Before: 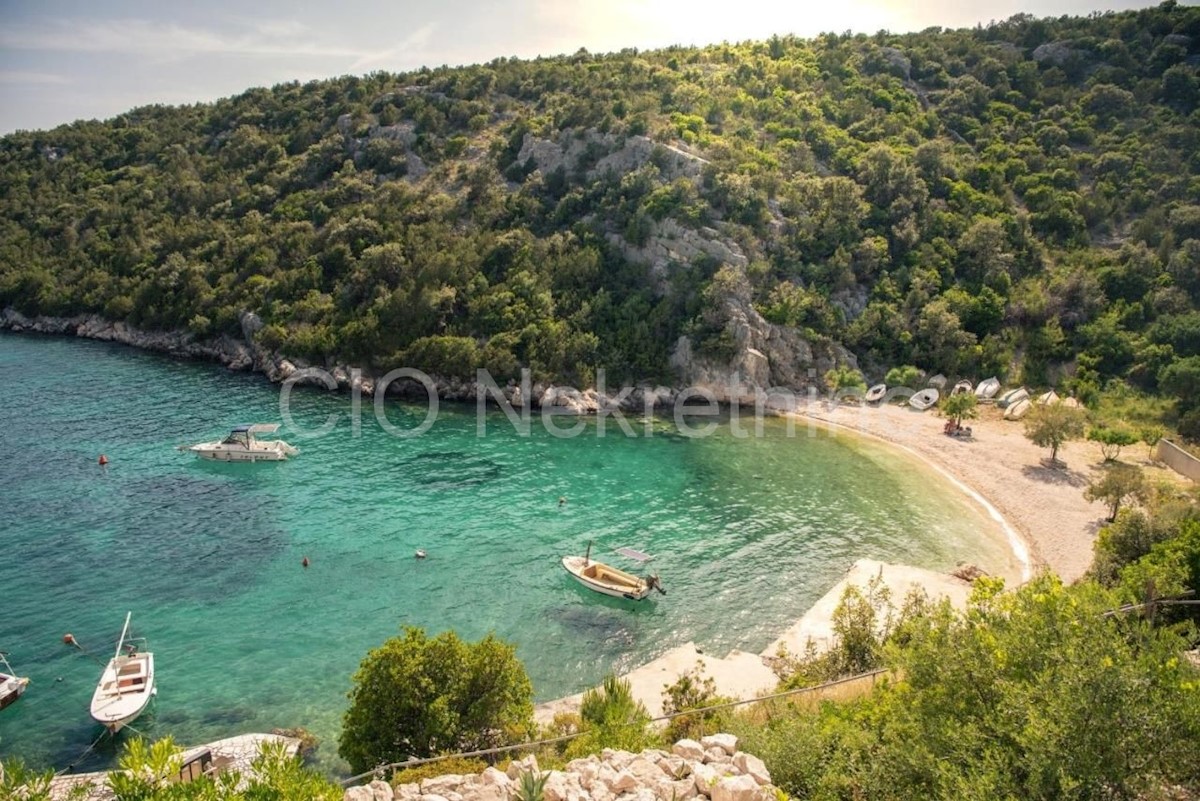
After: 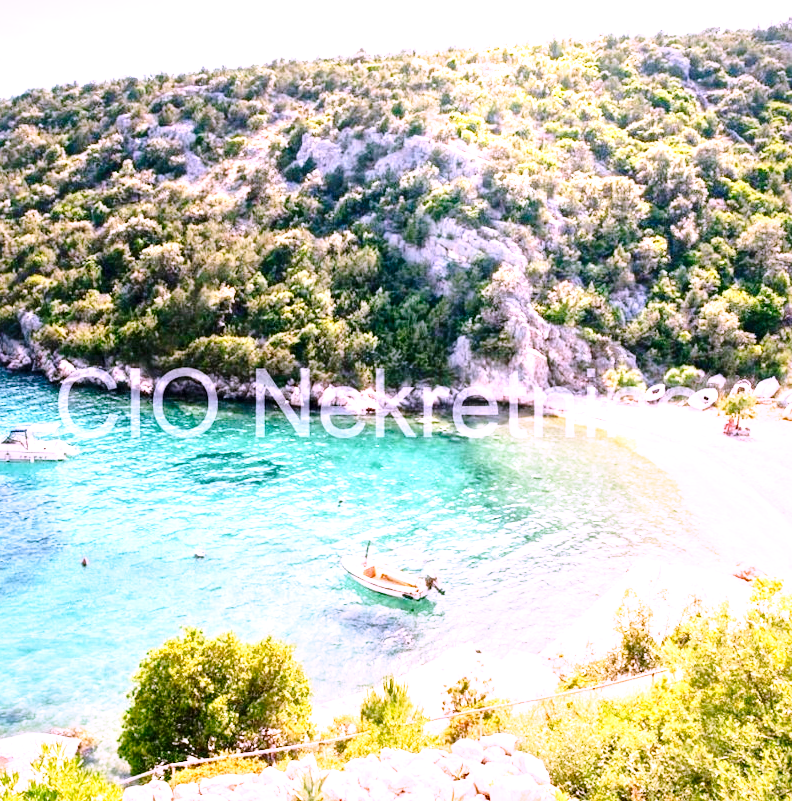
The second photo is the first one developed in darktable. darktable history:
color correction: highlights a* 15.07, highlights b* -25.03
base curve: curves: ch0 [(0, 0) (0.028, 0.03) (0.121, 0.232) (0.46, 0.748) (0.859, 0.968) (1, 1)], preserve colors none
exposure: exposure 1.145 EV, compensate exposure bias true, compensate highlight preservation false
crop and rotate: left 18.442%, right 15.513%
contrast brightness saturation: contrast 0.16, saturation 0.317
local contrast: mode bilateral grid, contrast 50, coarseness 51, detail 150%, midtone range 0.2
